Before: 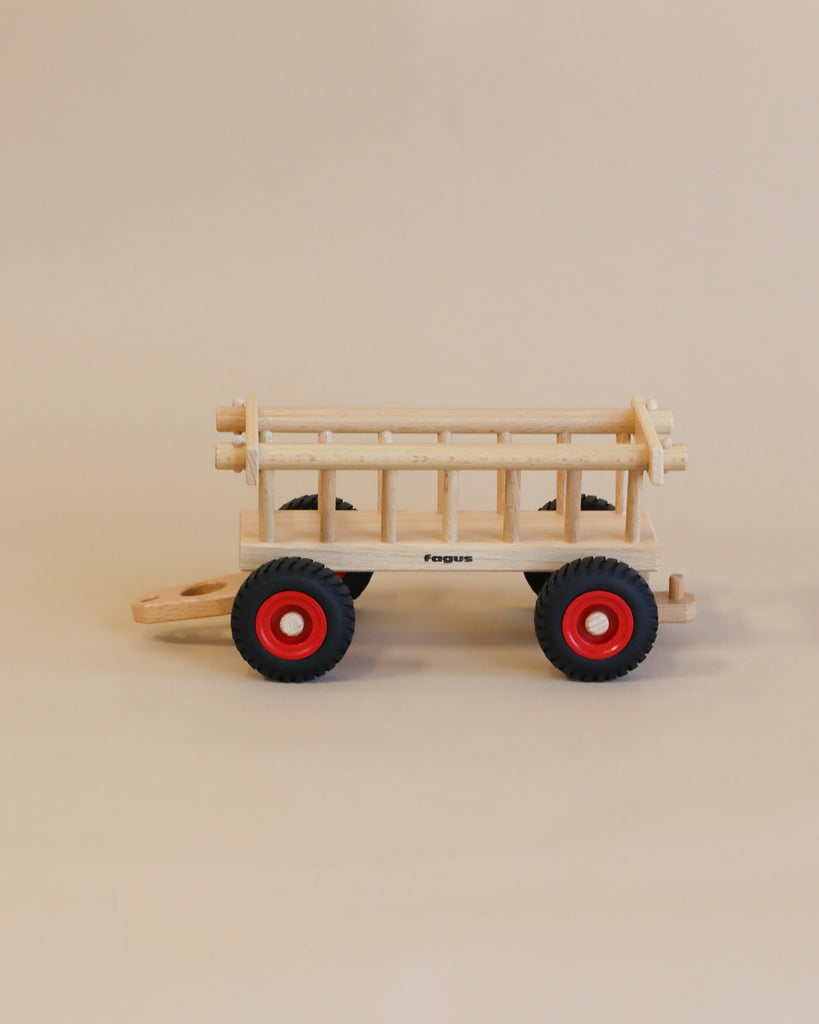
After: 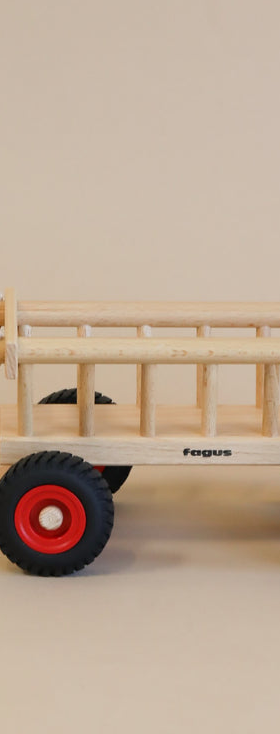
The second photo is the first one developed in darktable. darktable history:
crop and rotate: left 29.466%, top 10.378%, right 36.319%, bottom 17.915%
